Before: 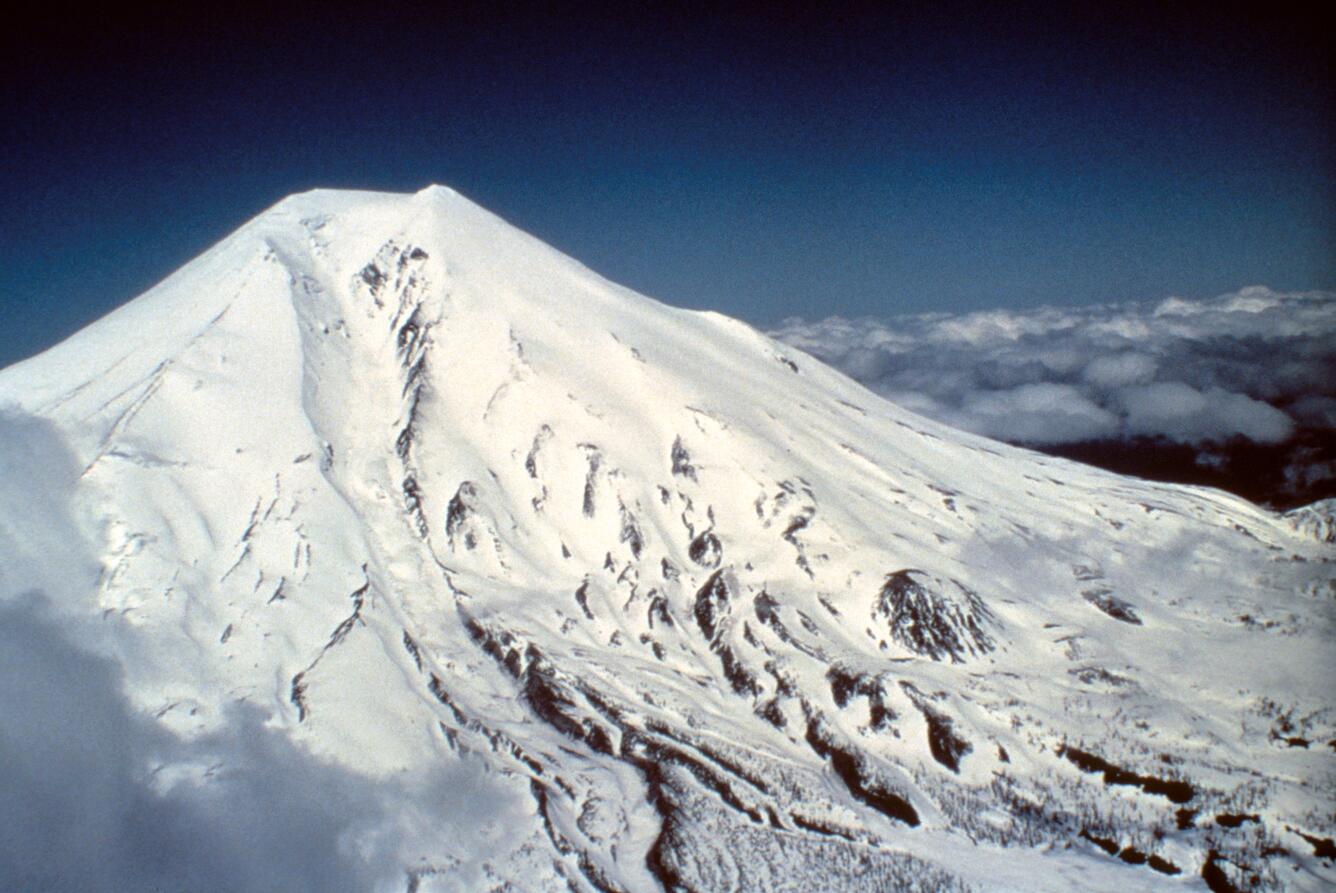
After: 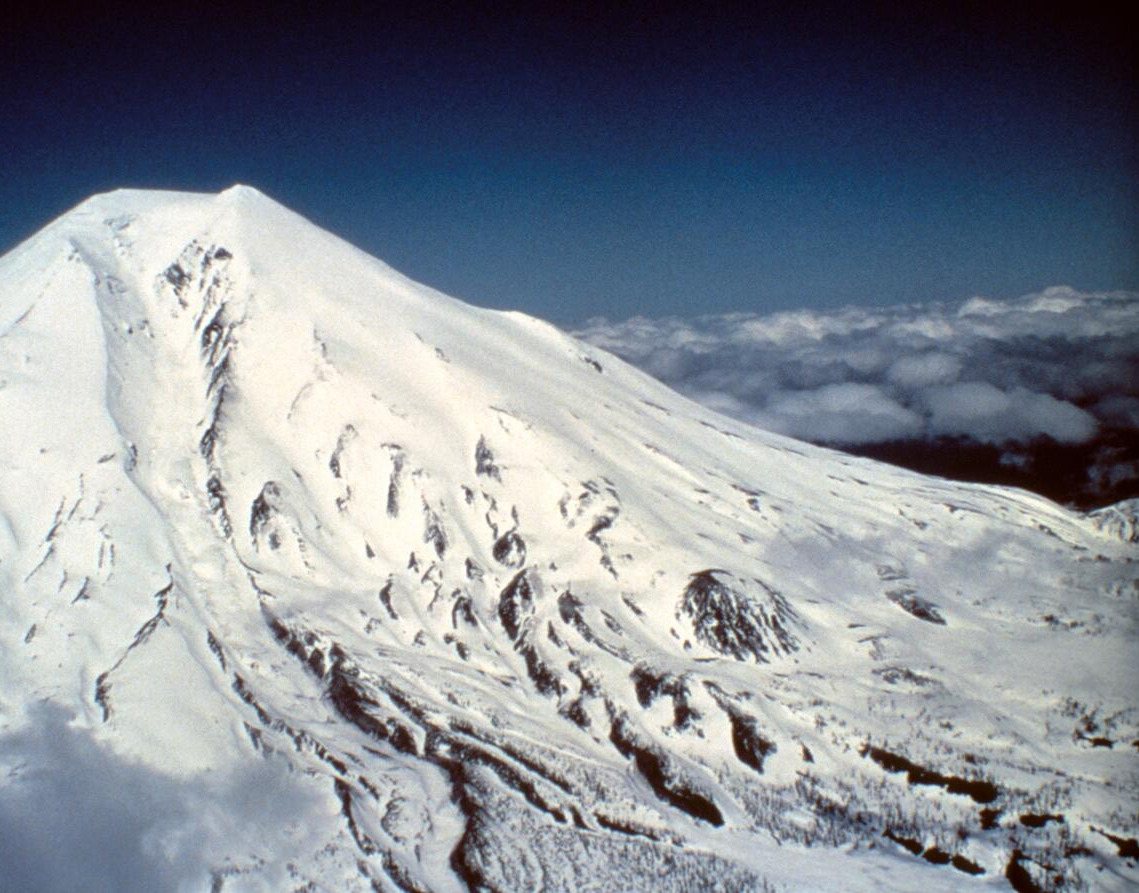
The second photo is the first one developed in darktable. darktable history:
crop and rotate: left 14.704%
